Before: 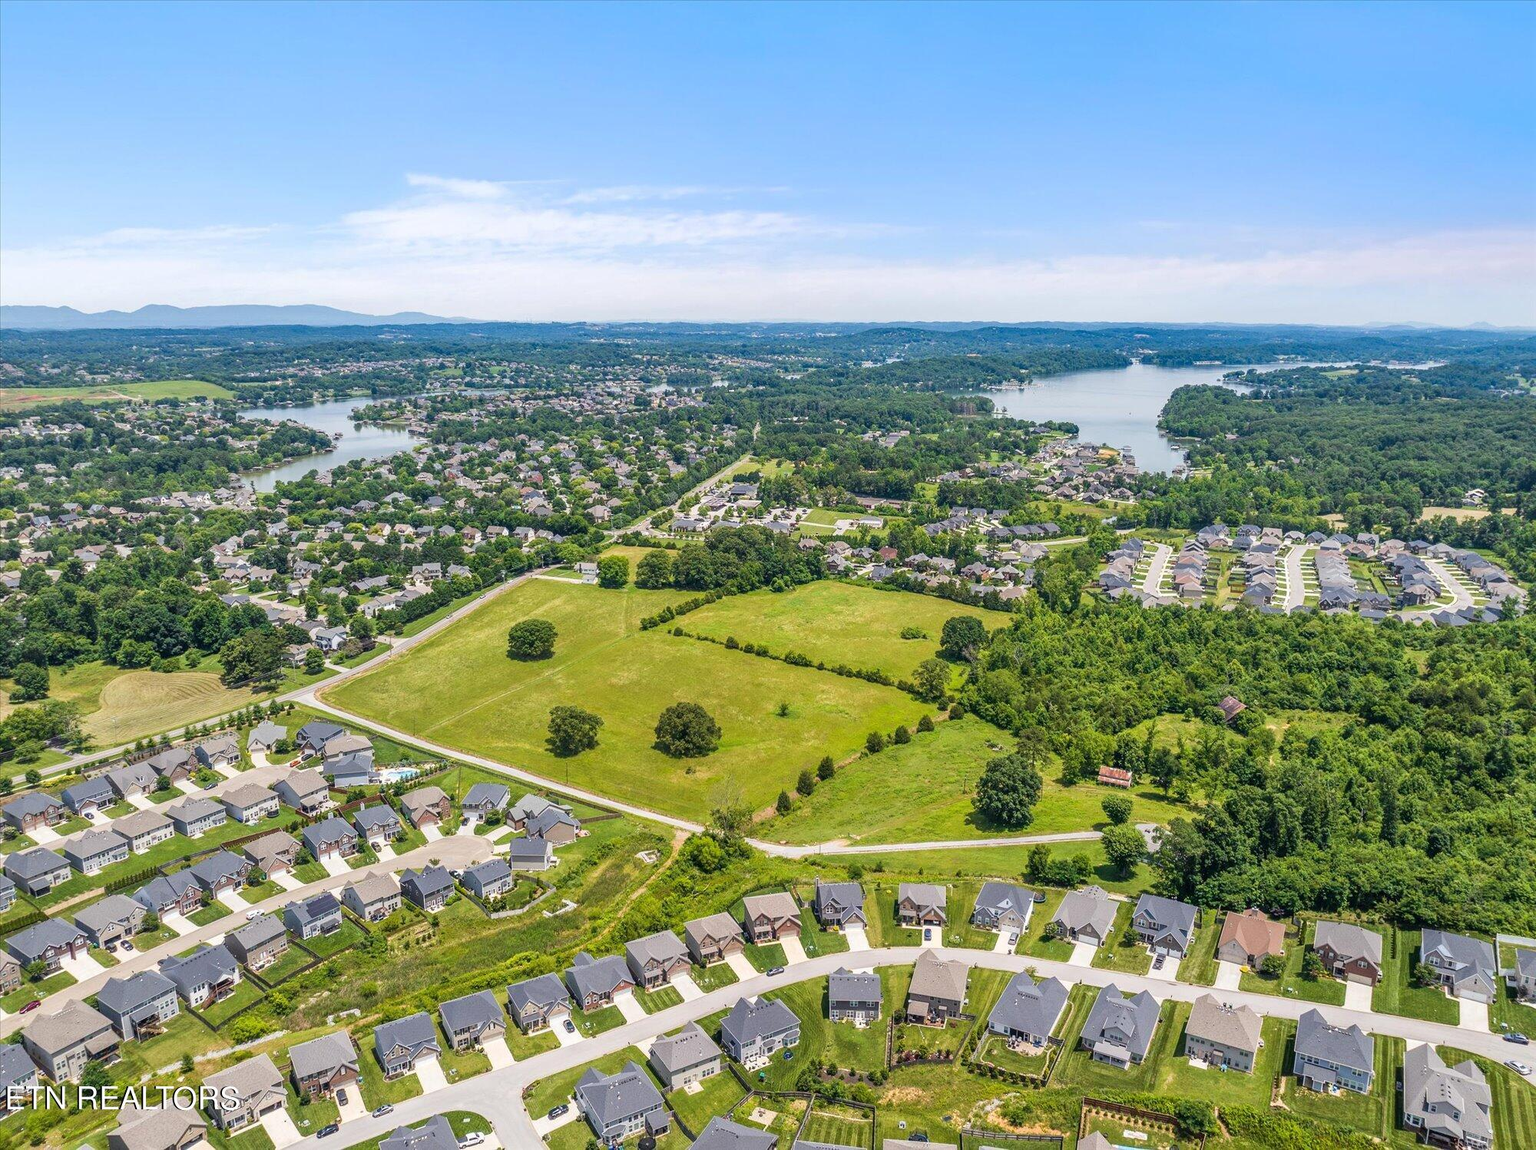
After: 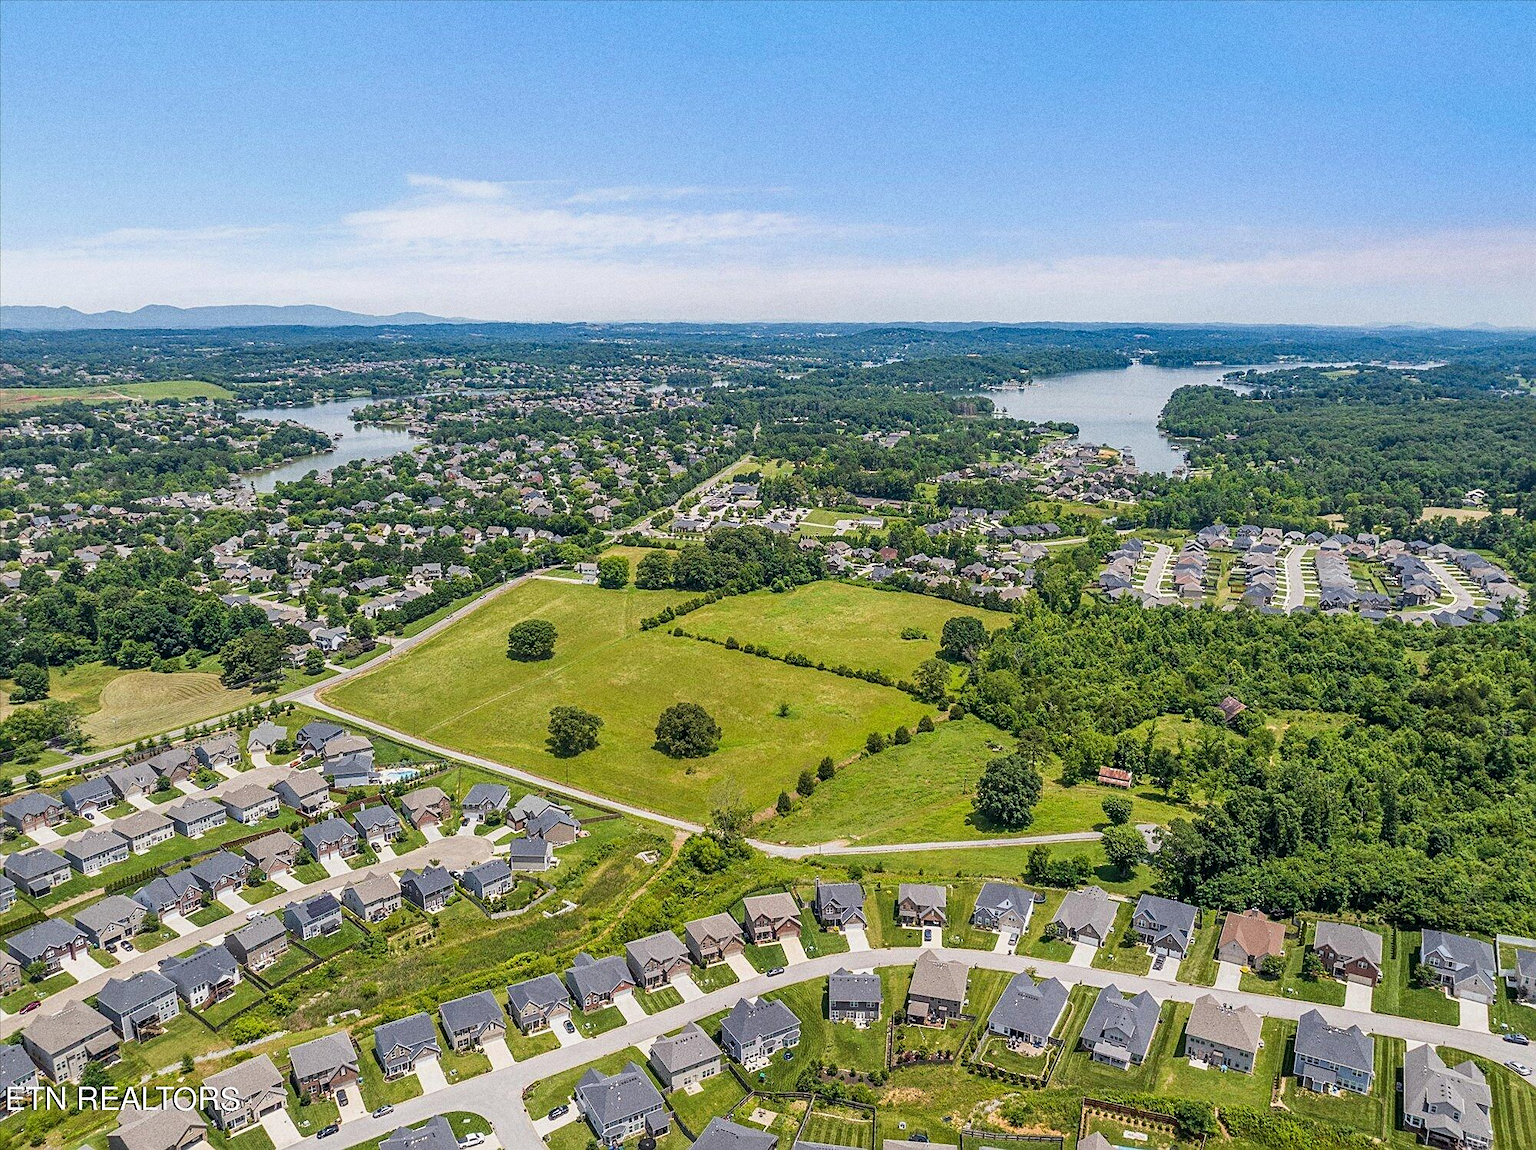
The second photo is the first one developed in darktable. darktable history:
exposure: black level correction 0.001, exposure -0.2 EV, compensate highlight preservation false
sharpen: on, module defaults
grain: coarseness 0.09 ISO, strength 40%
